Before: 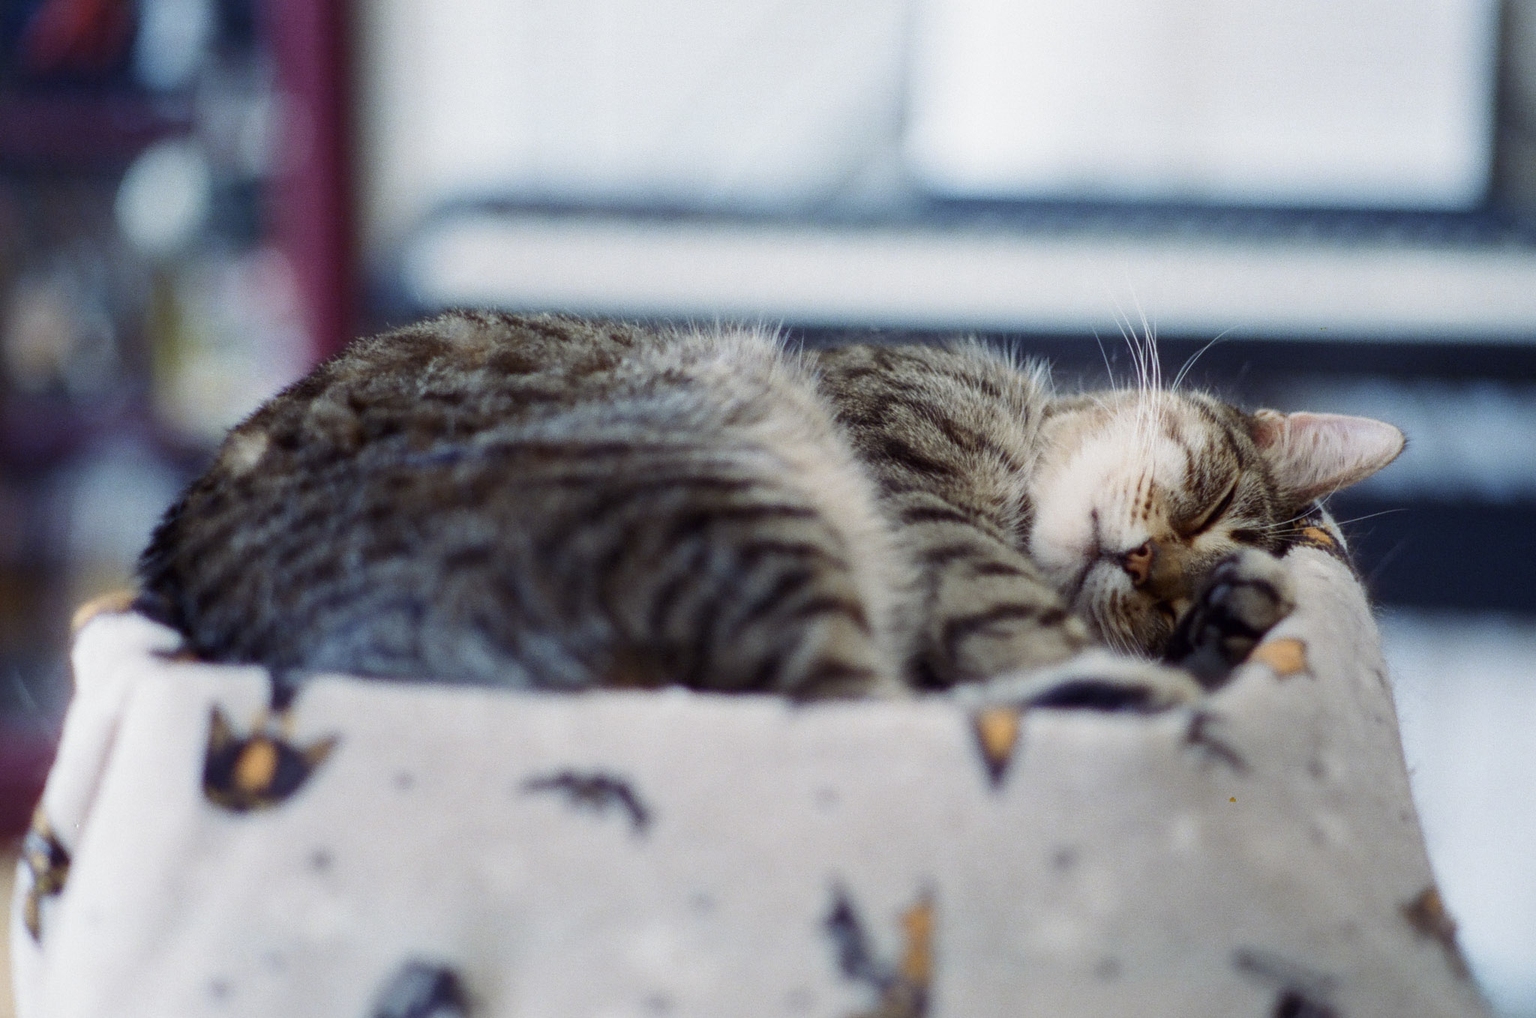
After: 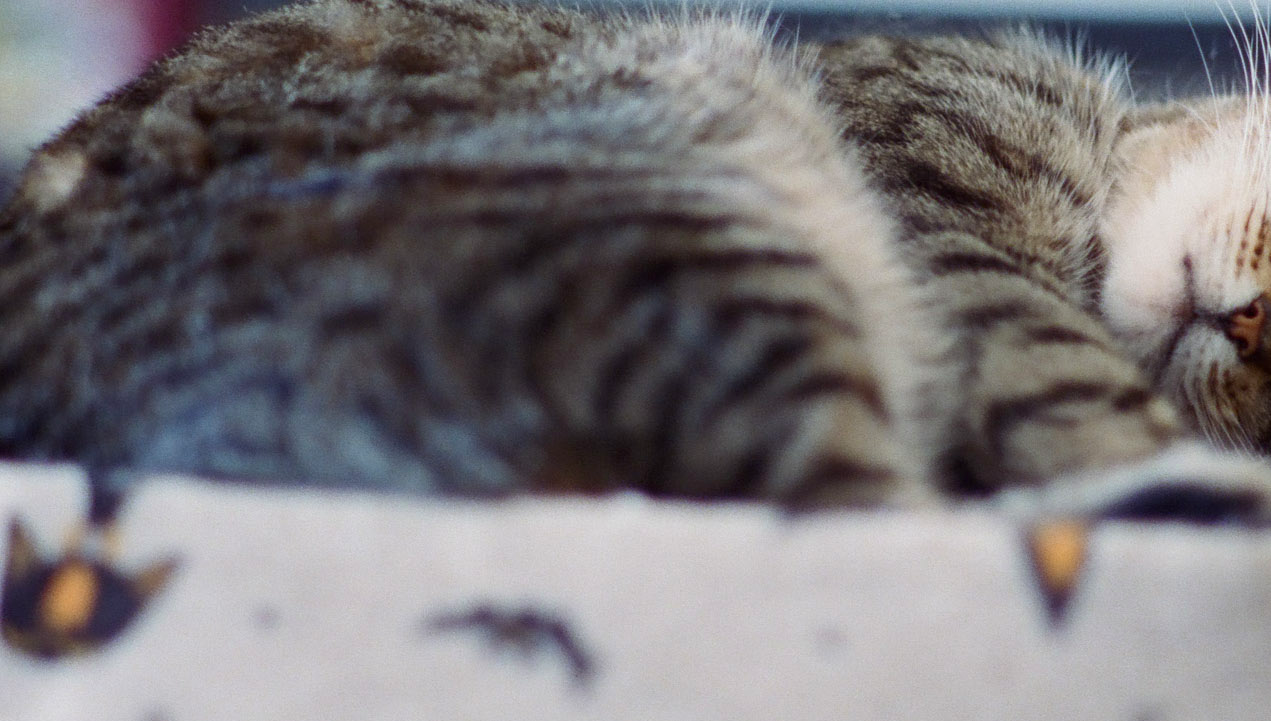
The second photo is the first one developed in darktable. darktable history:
crop: left 13.312%, top 31.28%, right 24.627%, bottom 15.582%
tone equalizer: on, module defaults
